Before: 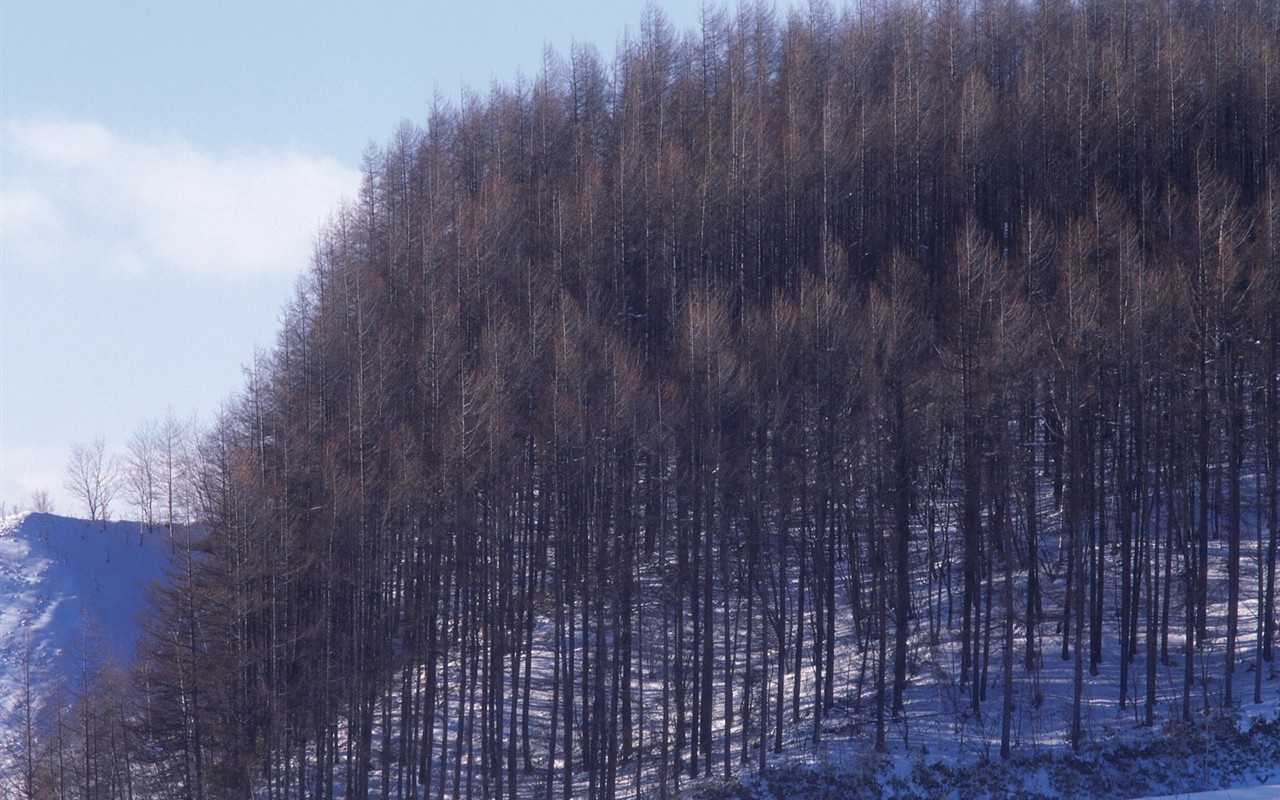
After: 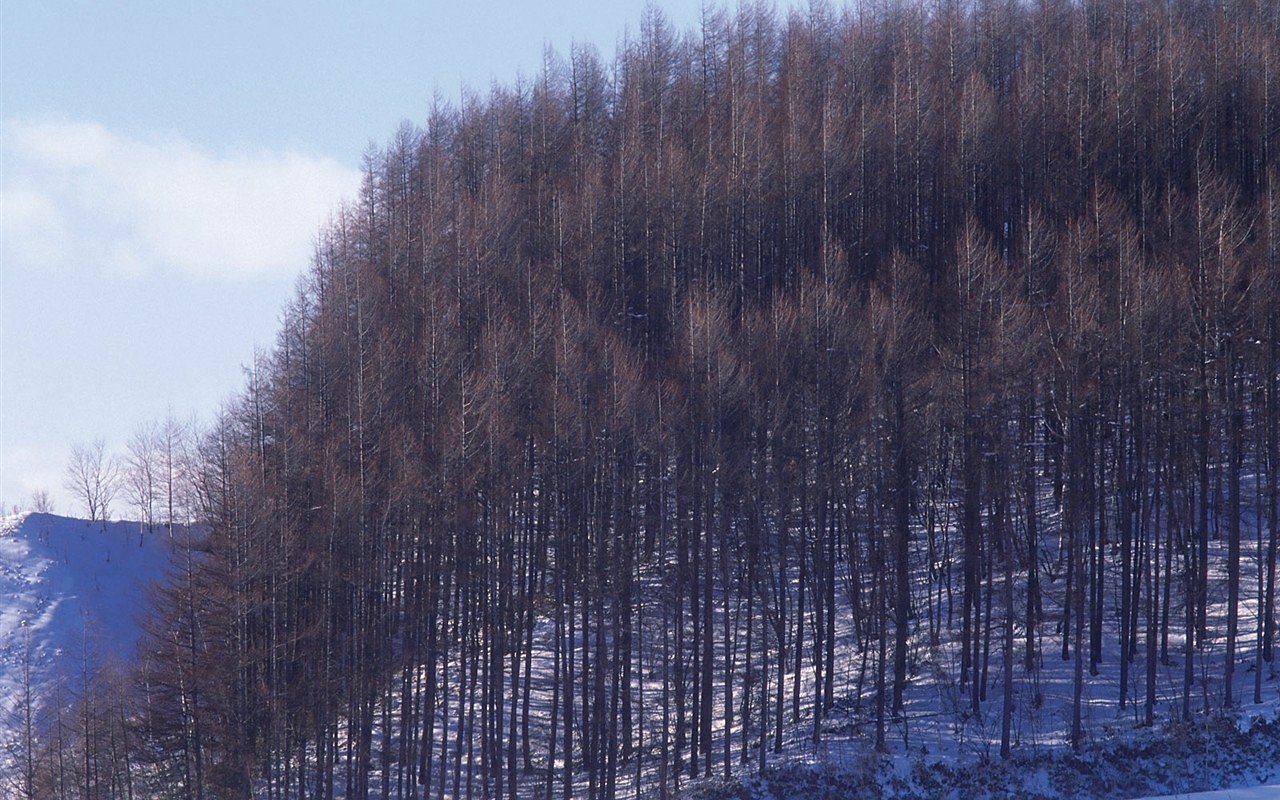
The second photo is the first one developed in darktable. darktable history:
sharpen: radius 1.858, amount 0.414, threshold 1.686
